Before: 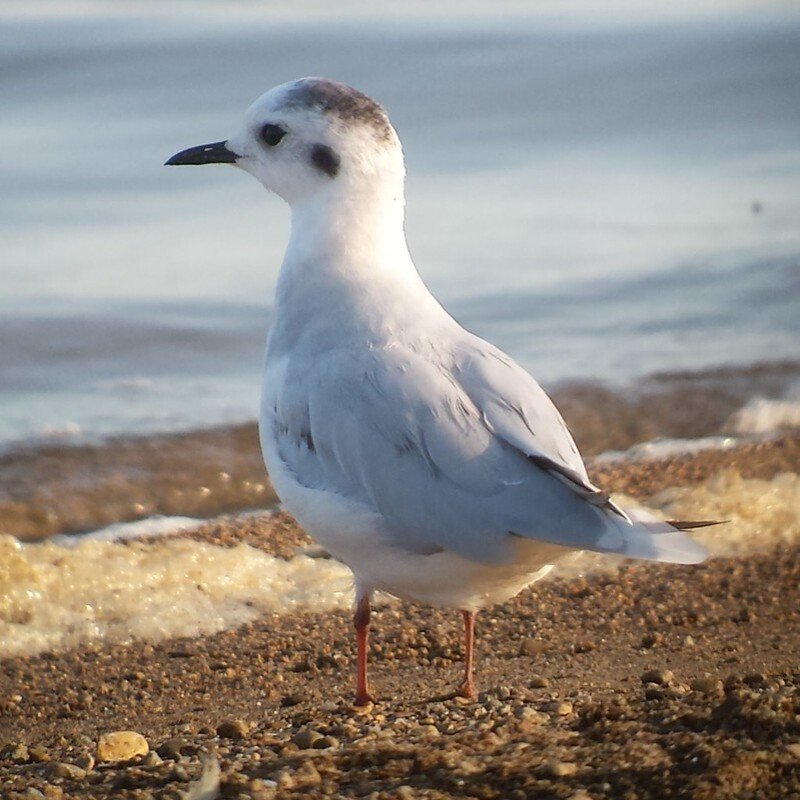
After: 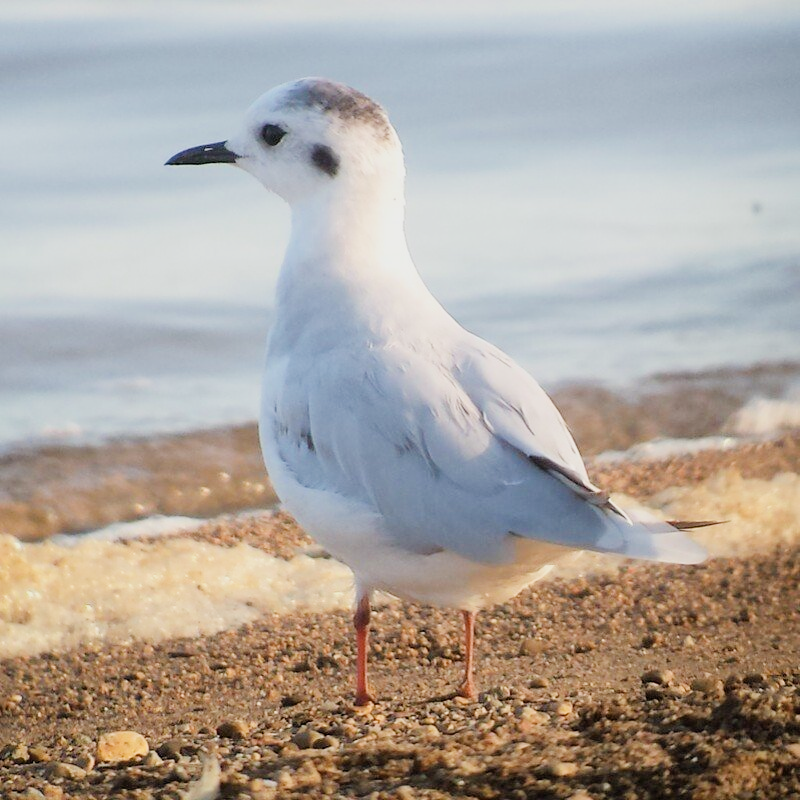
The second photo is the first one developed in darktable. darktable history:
exposure: exposure 1 EV, compensate highlight preservation false
filmic rgb: black relative exposure -7.32 EV, white relative exposure 5.09 EV, hardness 3.2
